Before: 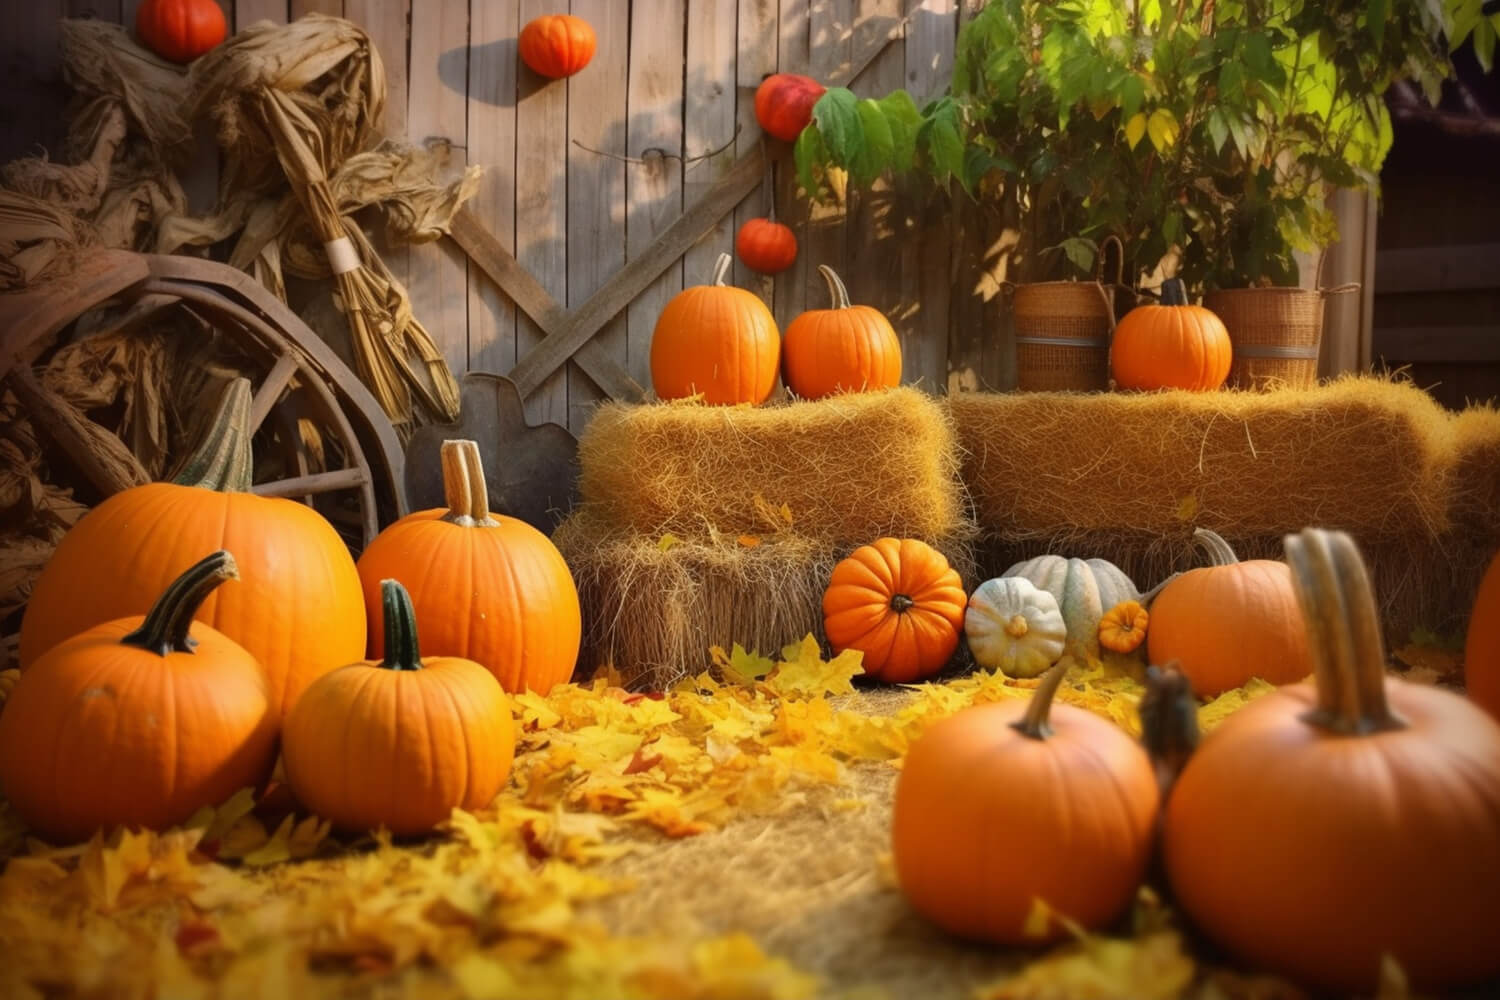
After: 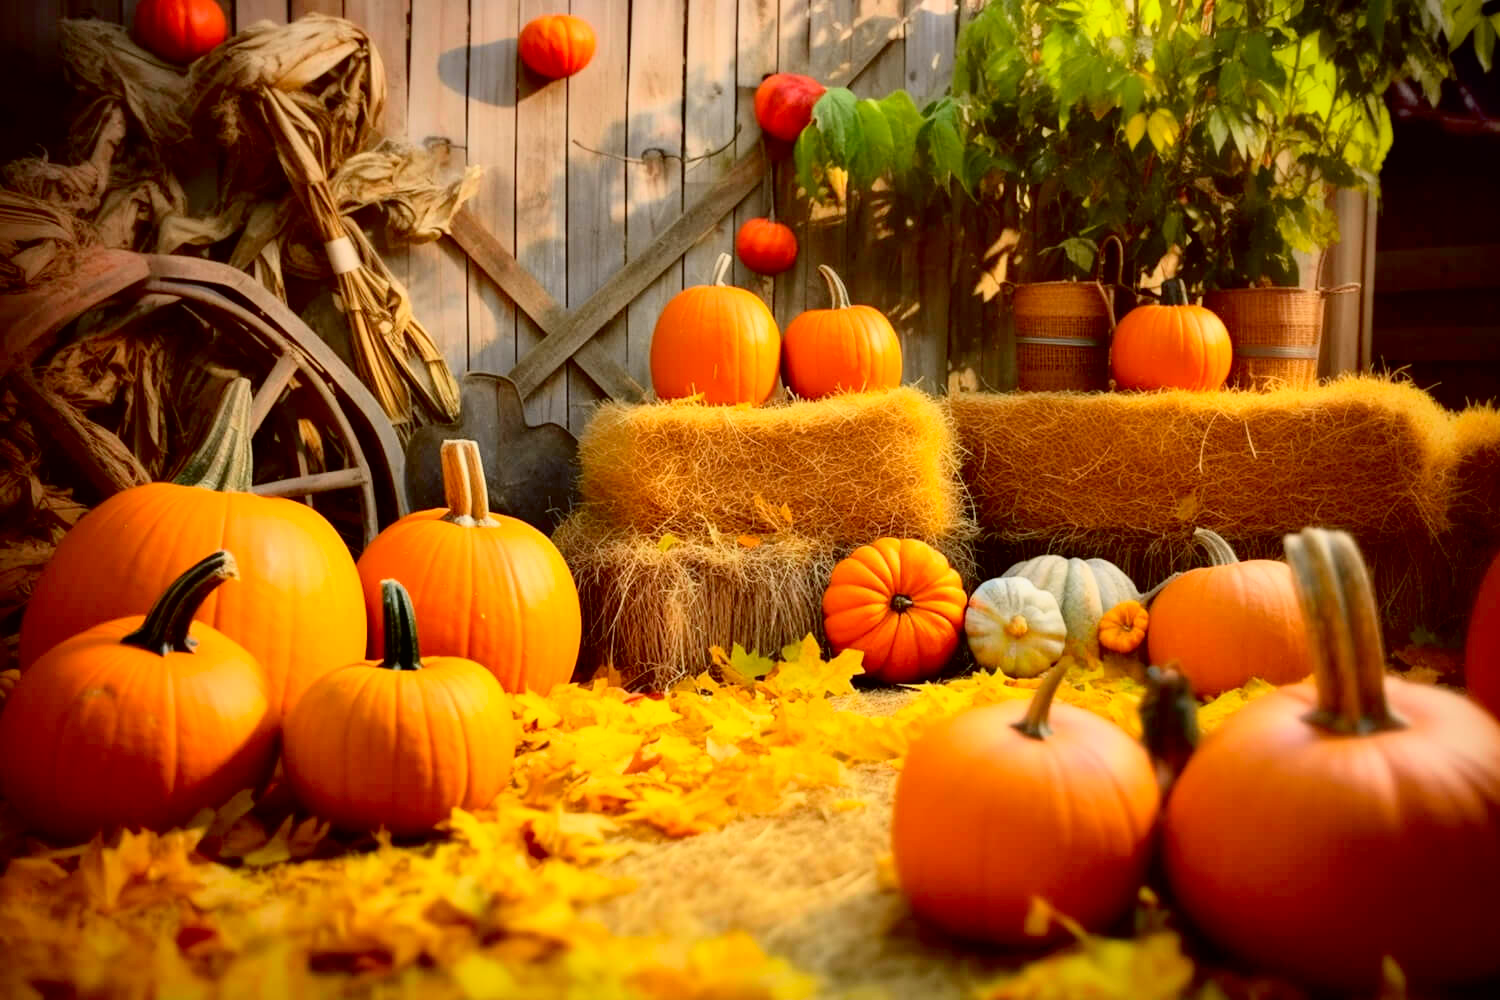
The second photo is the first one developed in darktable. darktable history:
exposure: black level correction 0.009, exposure 0.119 EV, compensate highlight preservation false
tone curve: curves: ch0 [(0, 0.005) (0.103, 0.081) (0.196, 0.197) (0.391, 0.469) (0.491, 0.585) (0.638, 0.751) (0.822, 0.886) (0.997, 0.959)]; ch1 [(0, 0) (0.172, 0.123) (0.324, 0.253) (0.396, 0.388) (0.474, 0.479) (0.499, 0.498) (0.529, 0.528) (0.579, 0.614) (0.633, 0.677) (0.812, 0.856) (1, 1)]; ch2 [(0, 0) (0.411, 0.424) (0.459, 0.478) (0.5, 0.501) (0.517, 0.526) (0.553, 0.583) (0.609, 0.646) (0.708, 0.768) (0.839, 0.916) (1, 1)], color space Lab, independent channels, preserve colors none
